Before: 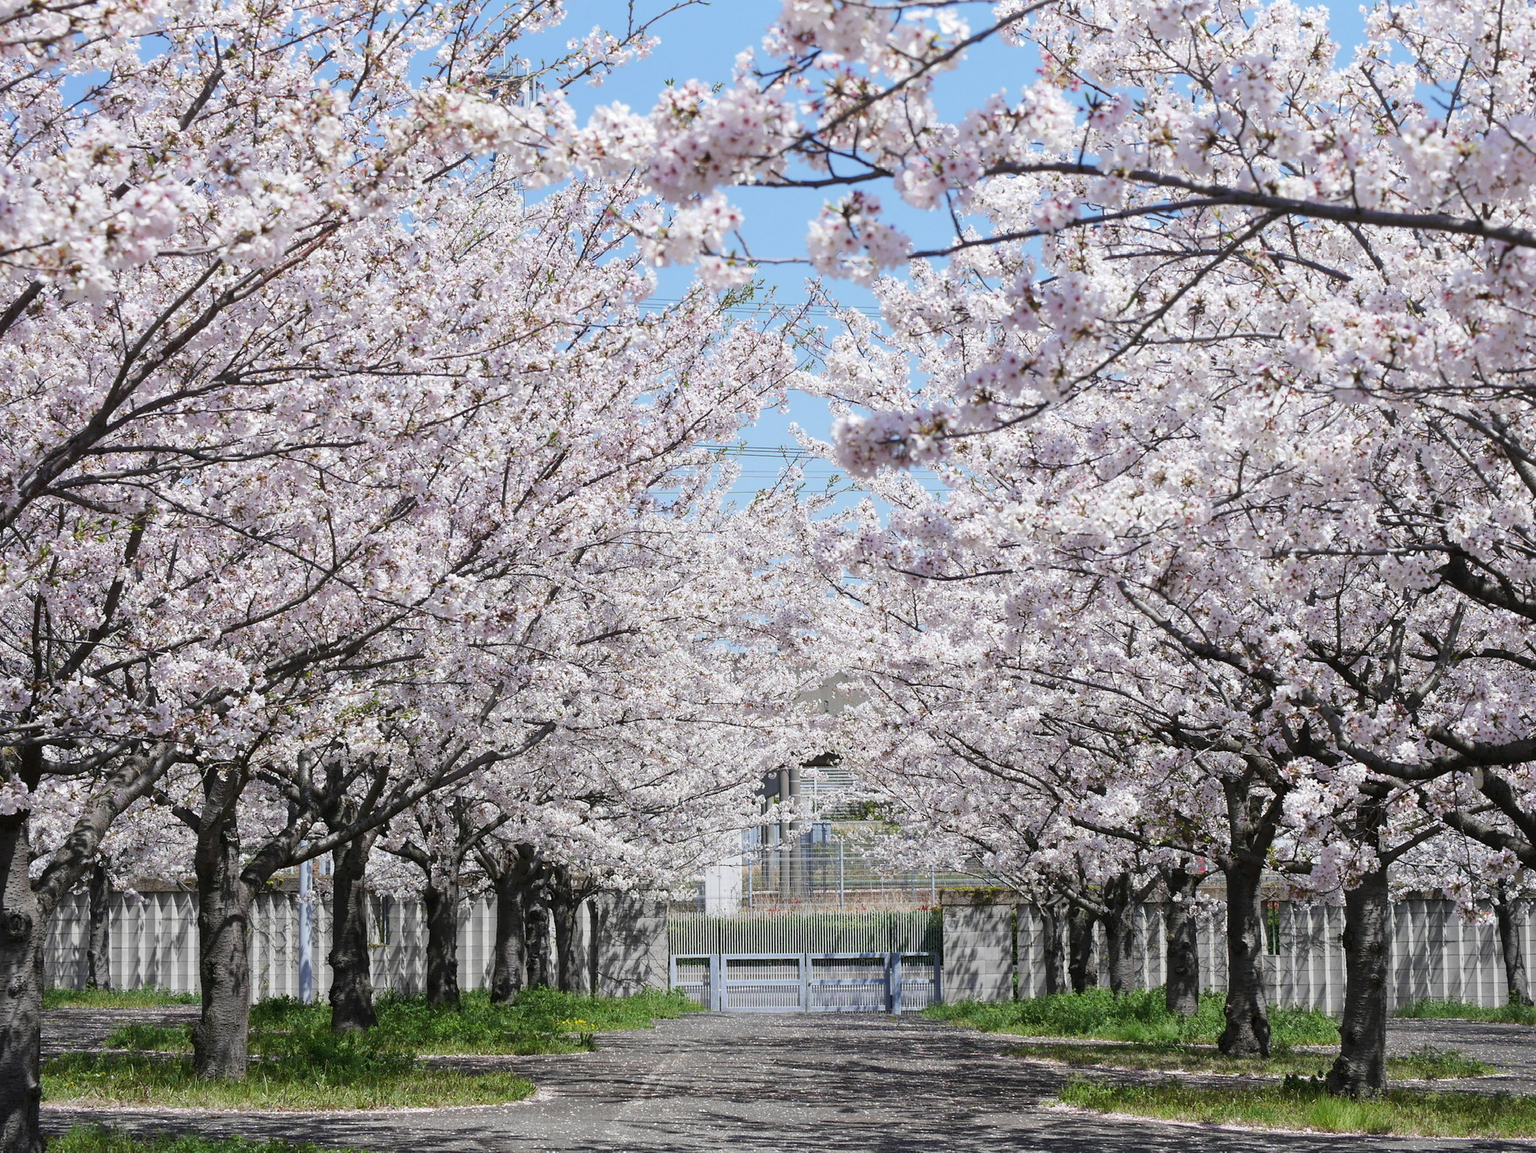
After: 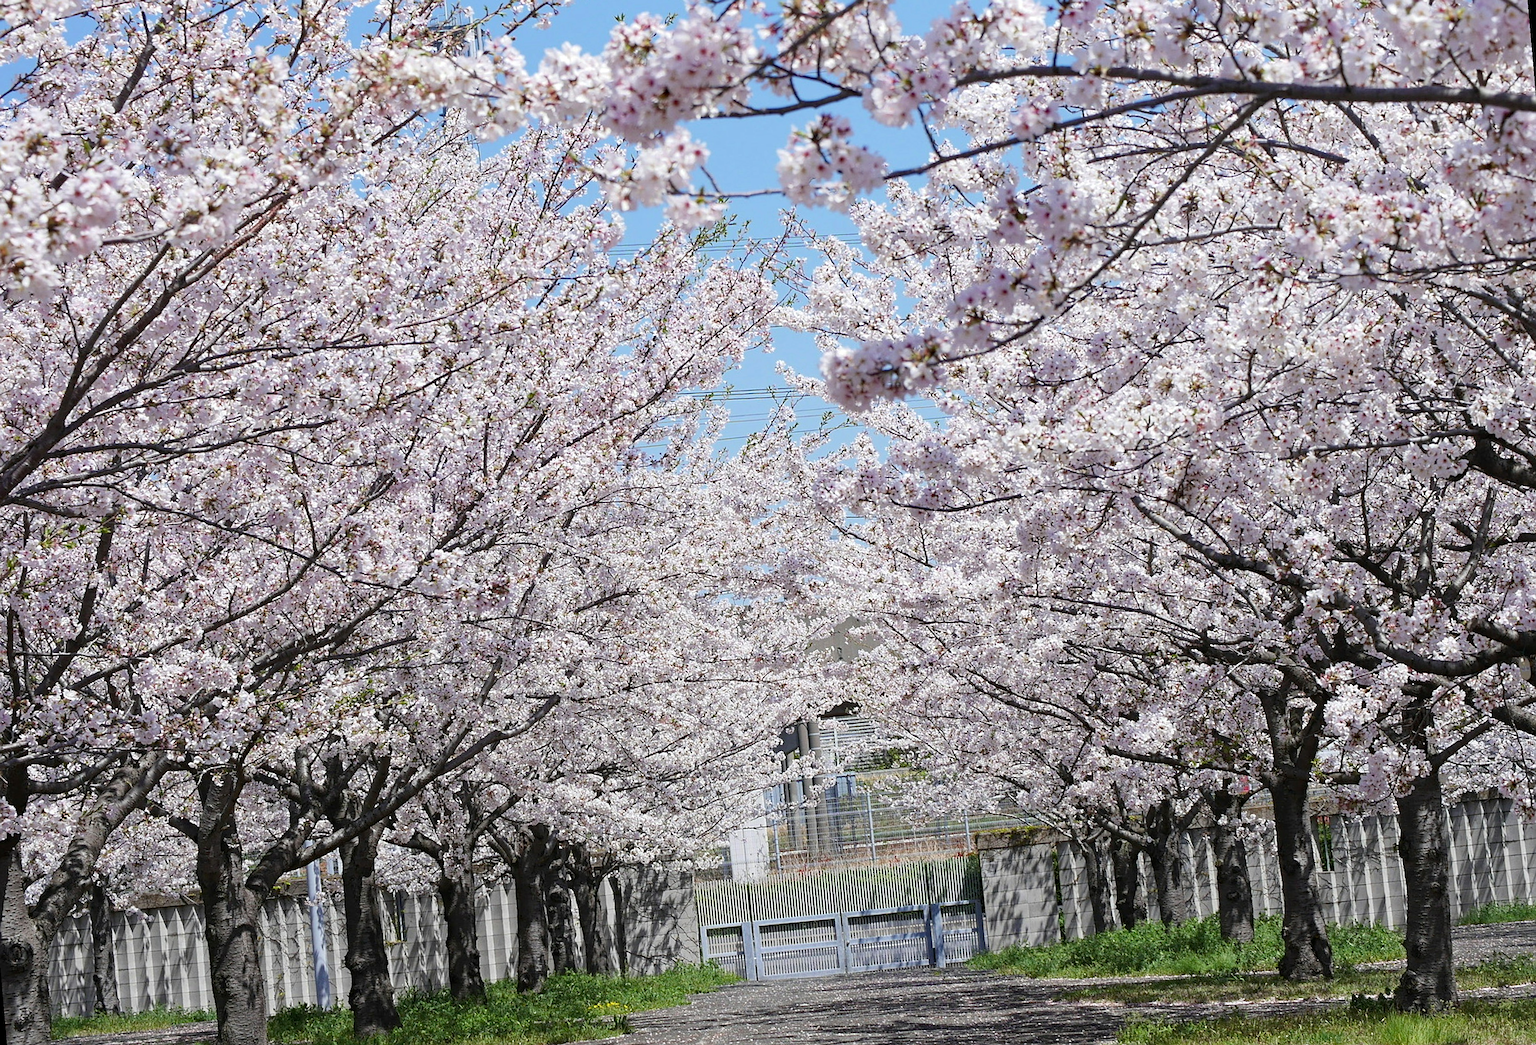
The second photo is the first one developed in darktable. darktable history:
haze removal: compatibility mode true, adaptive false
sharpen: on, module defaults
rotate and perspective: rotation -5°, crop left 0.05, crop right 0.952, crop top 0.11, crop bottom 0.89
local contrast: mode bilateral grid, contrast 15, coarseness 36, detail 105%, midtone range 0.2
